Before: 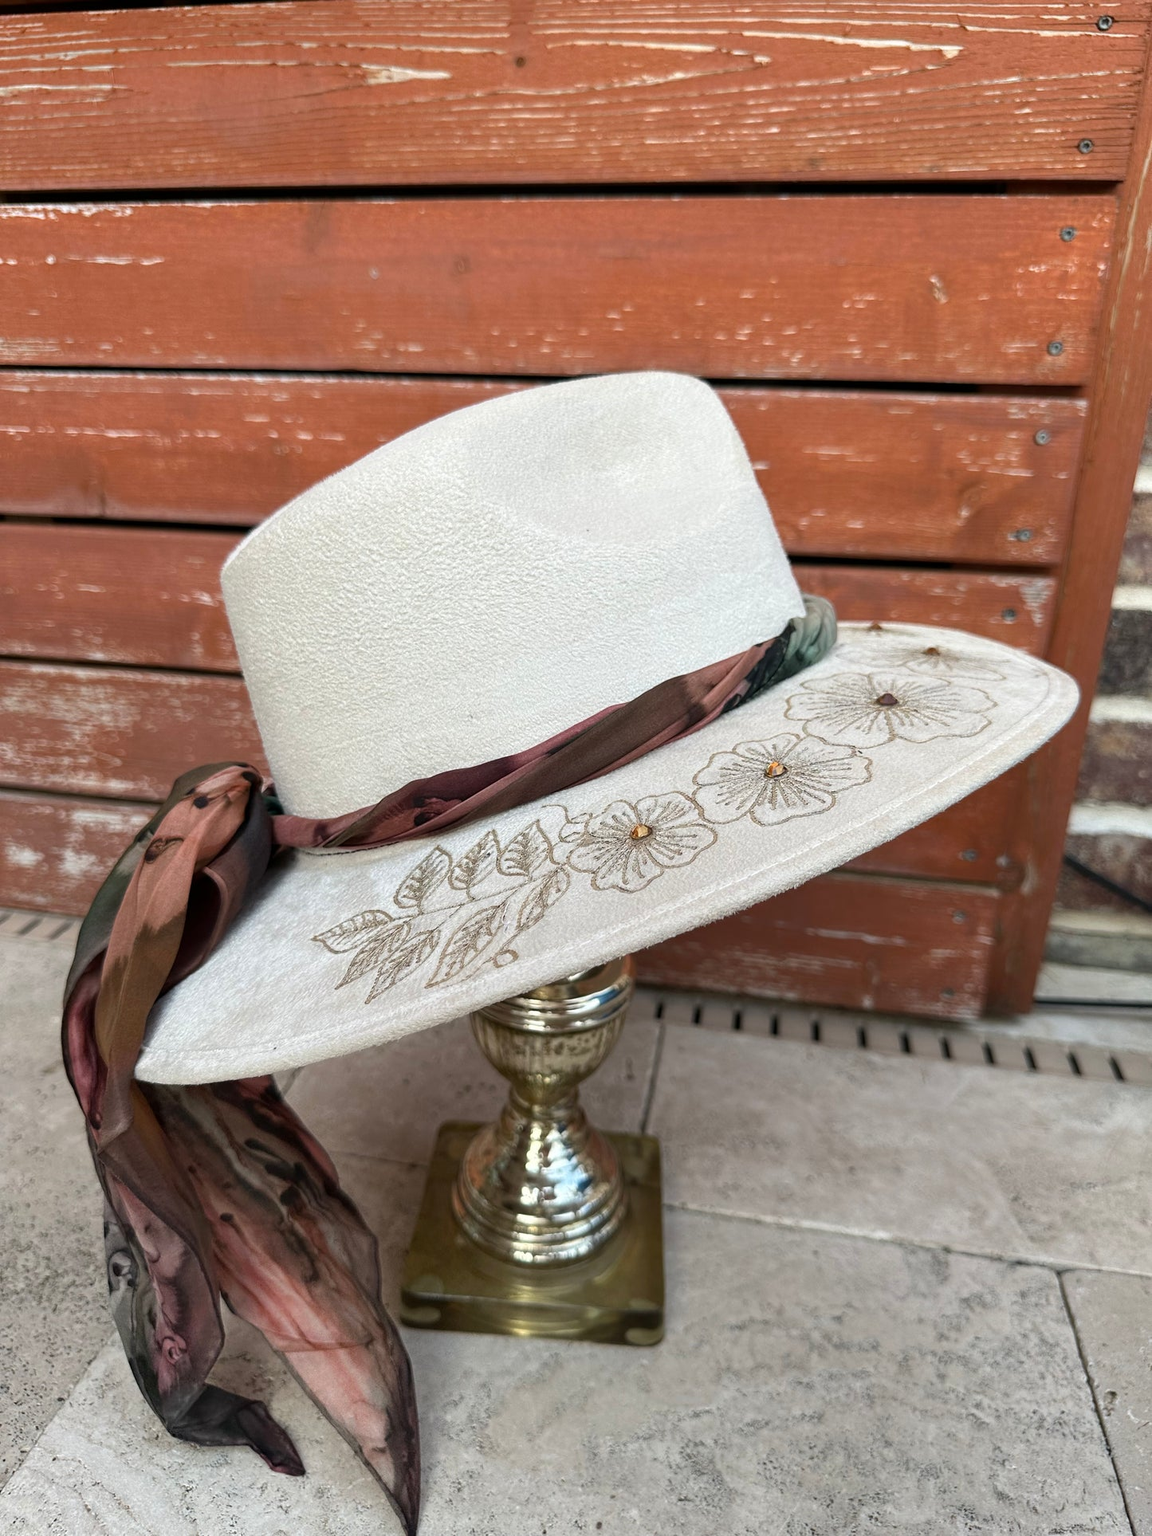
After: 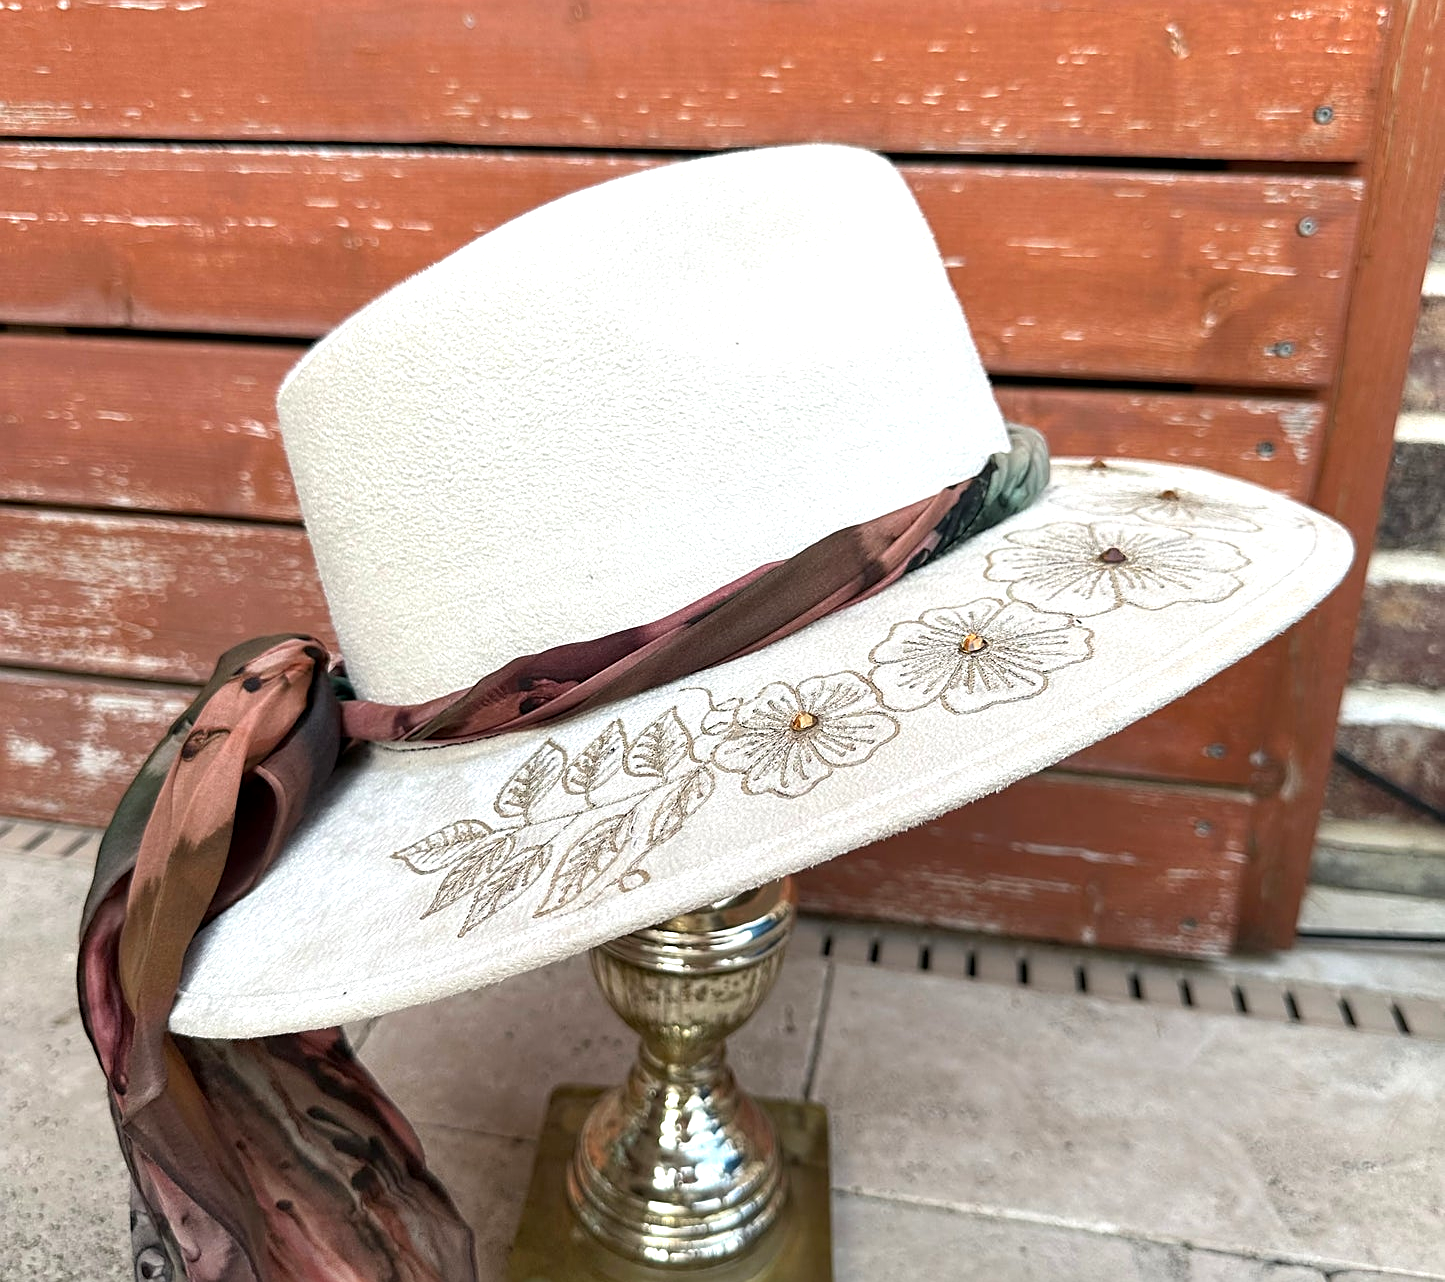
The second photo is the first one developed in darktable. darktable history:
crop: top 16.747%, bottom 16.711%
sharpen: on, module defaults
exposure: black level correction 0.001, exposure 0.498 EV, compensate highlight preservation false
